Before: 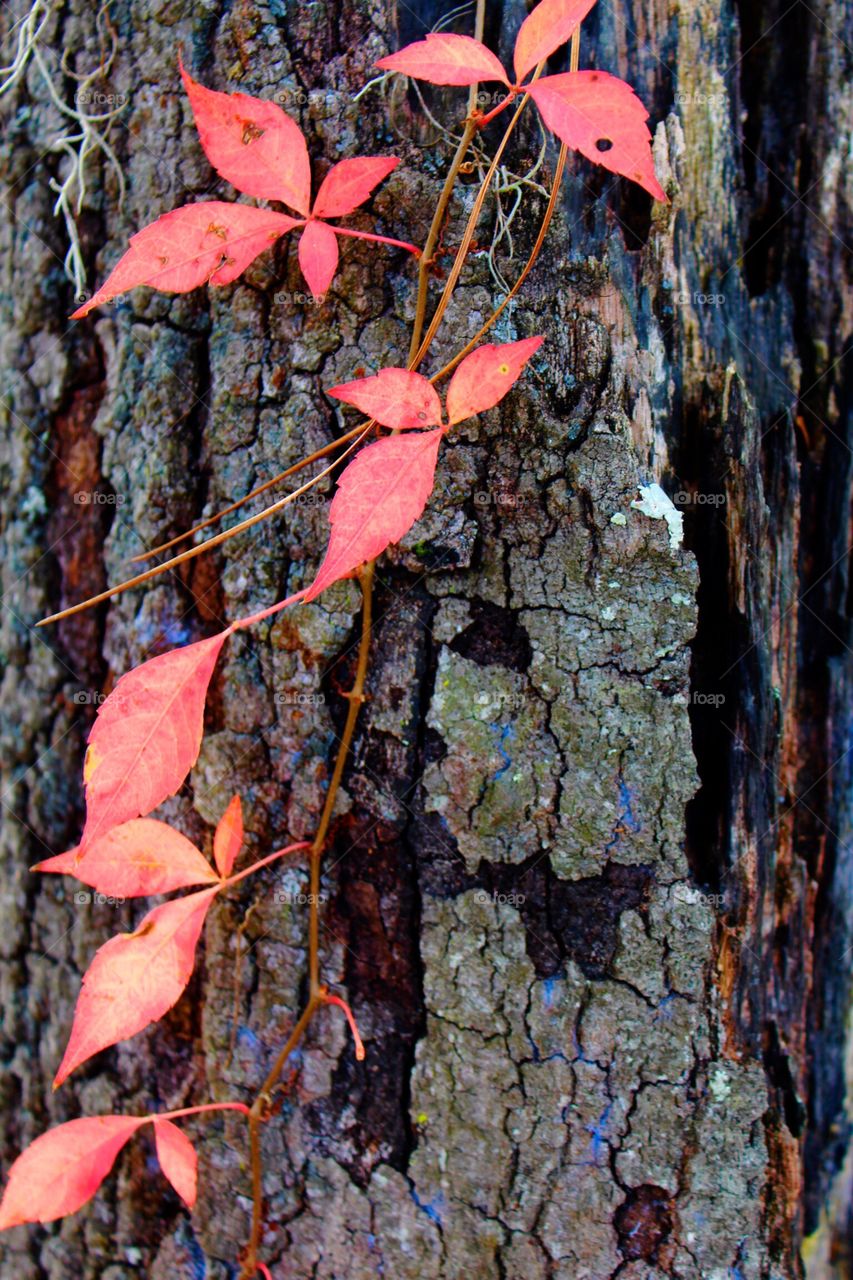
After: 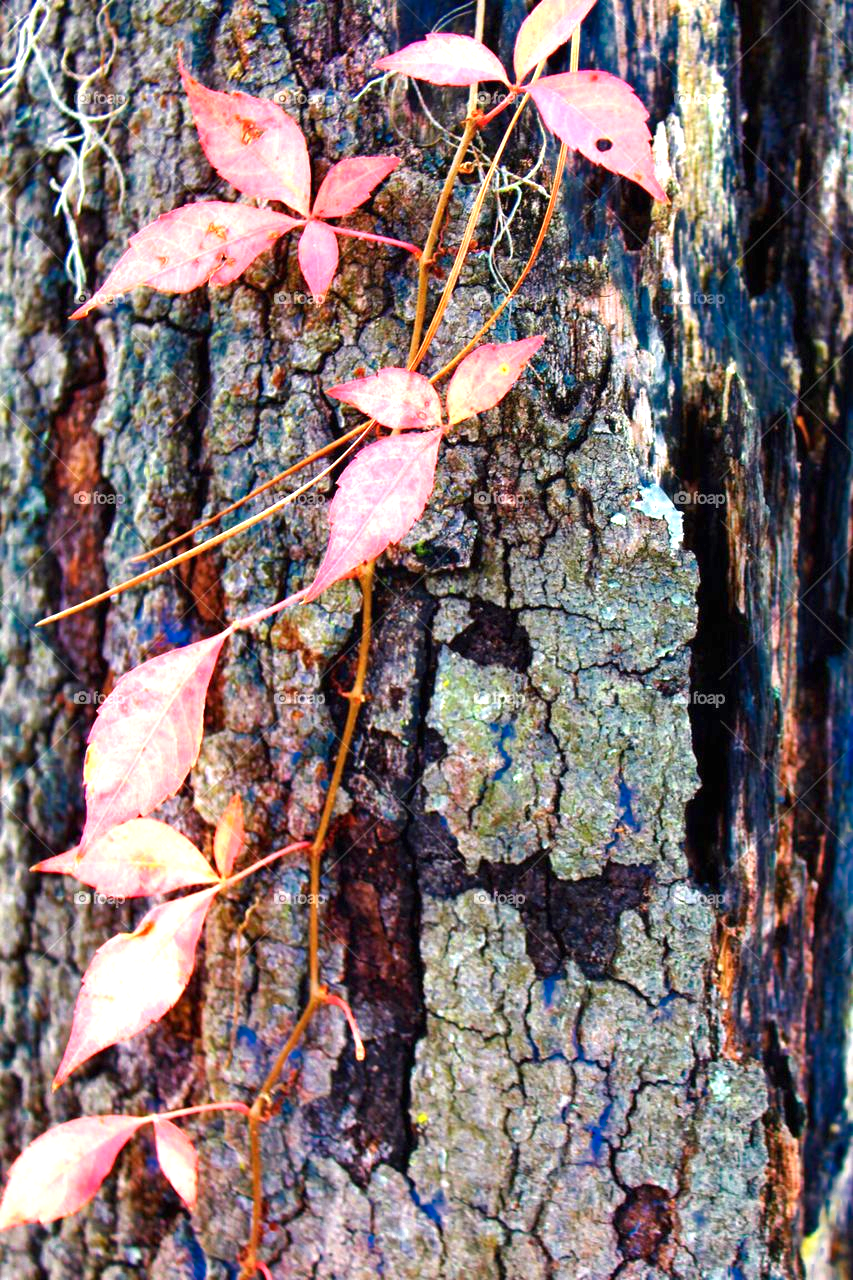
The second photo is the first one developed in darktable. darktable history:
color zones: curves: ch0 [(0, 0.497) (0.143, 0.5) (0.286, 0.5) (0.429, 0.483) (0.571, 0.116) (0.714, -0.006) (0.857, 0.28) (1, 0.497)]
exposure: black level correction 0, exposure 1.388 EV, compensate exposure bias true, compensate highlight preservation false
shadows and highlights: shadows 12, white point adjustment 1.2, soften with gaussian
